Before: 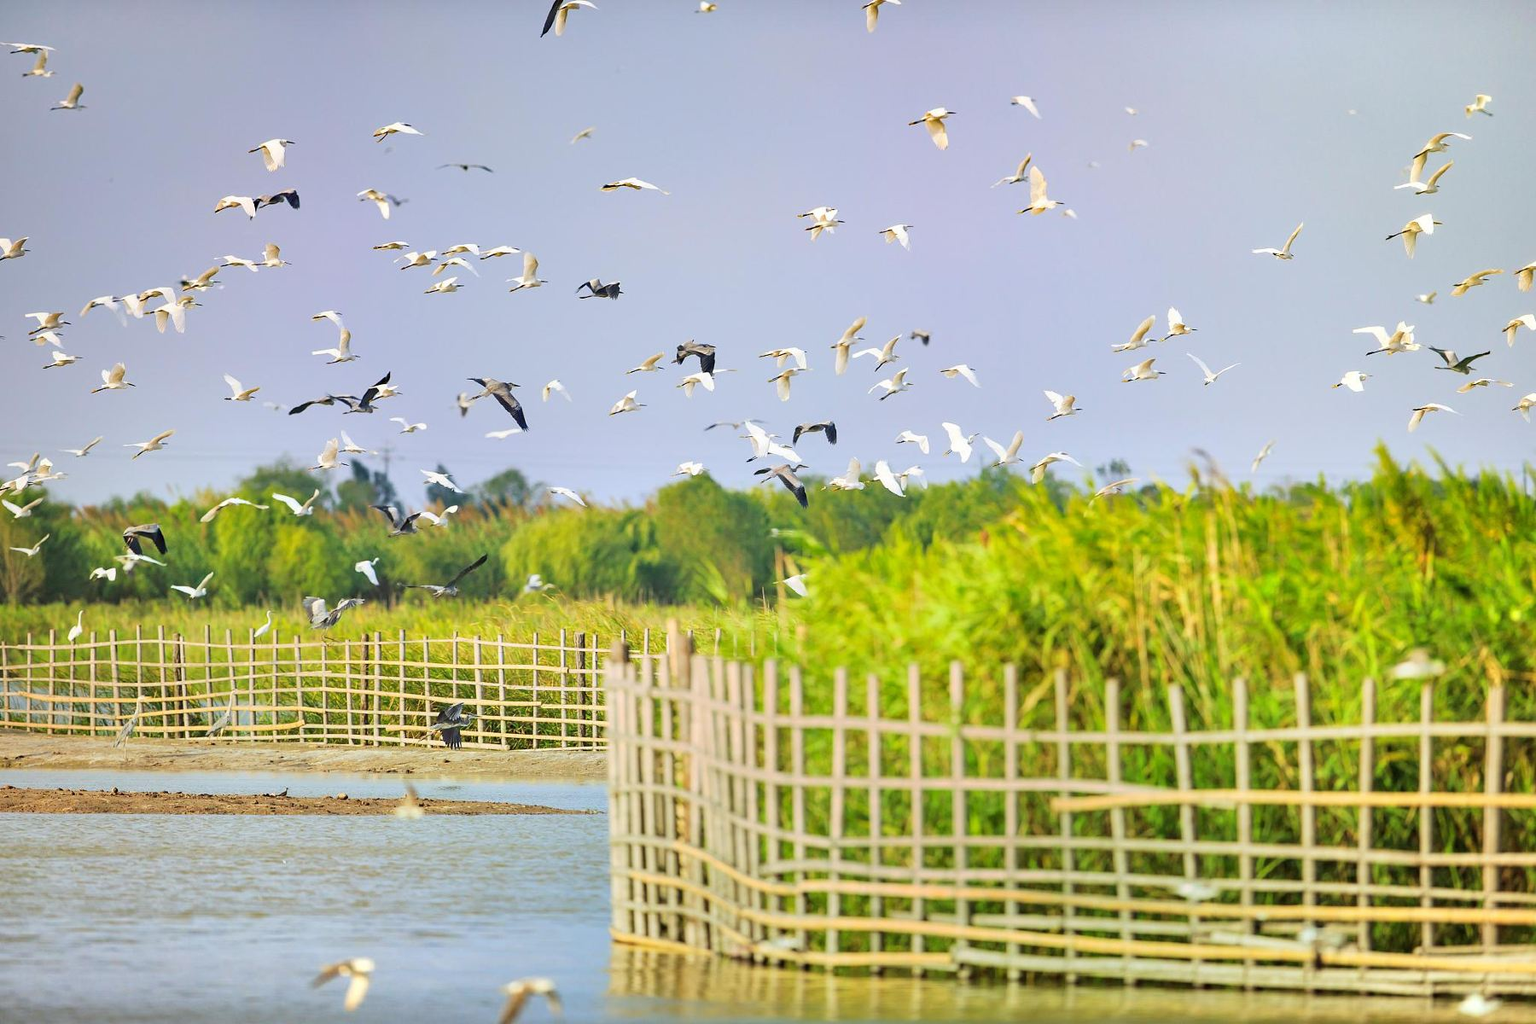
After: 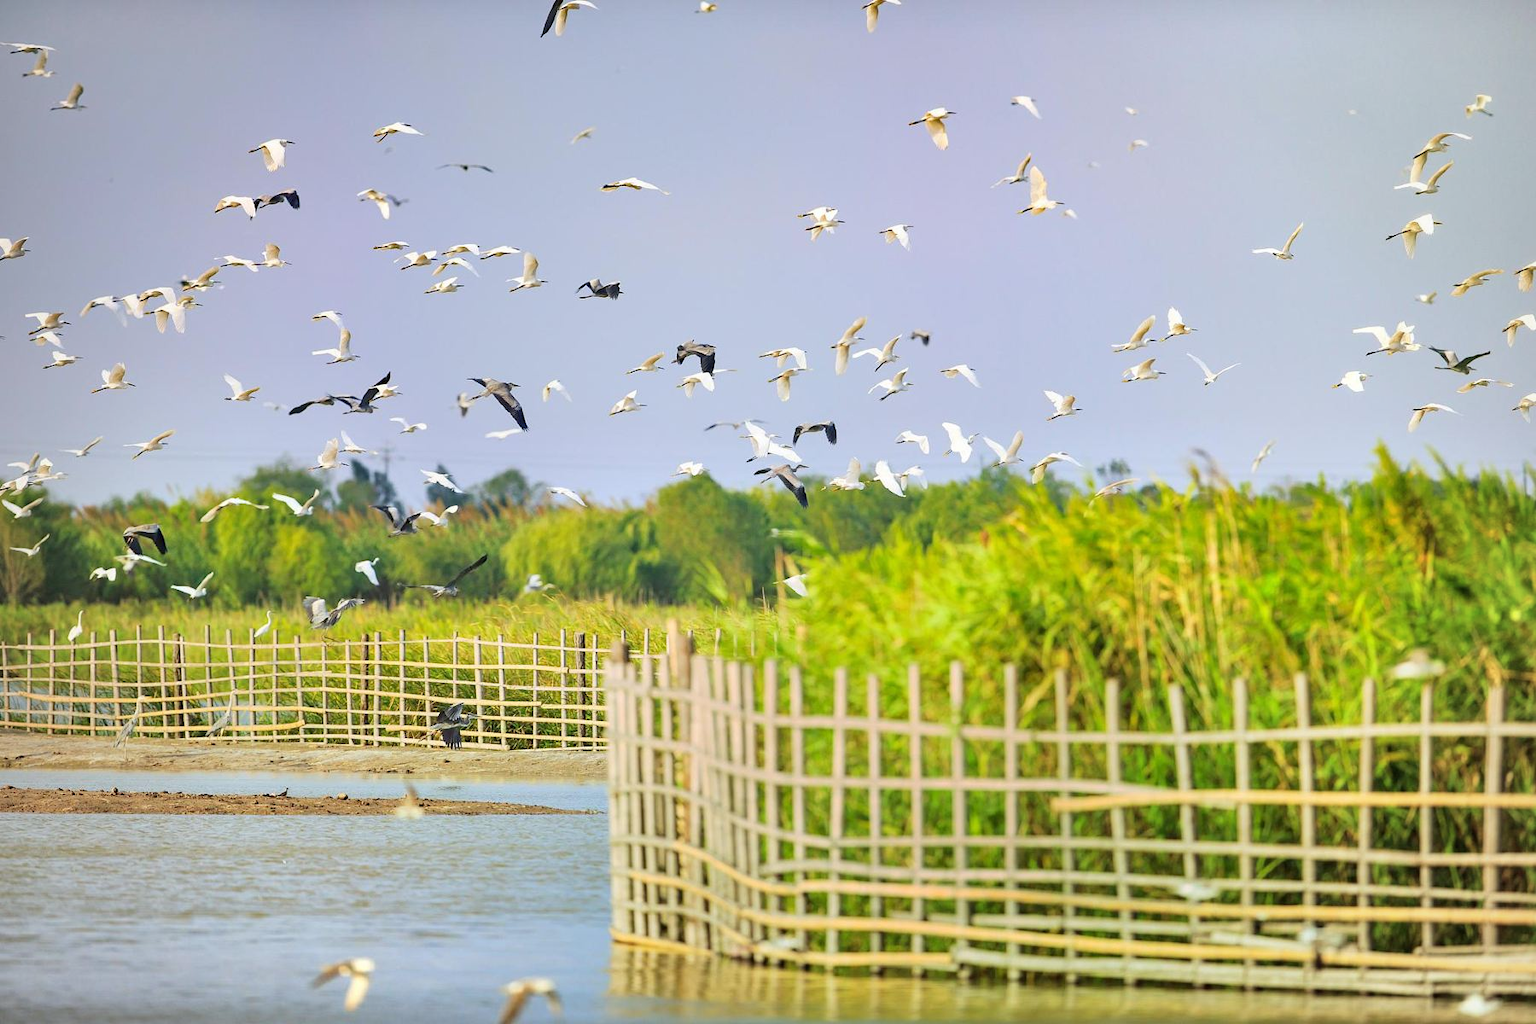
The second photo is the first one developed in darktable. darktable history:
vignetting: fall-off radius 60.95%, brightness -0.192, saturation -0.304
